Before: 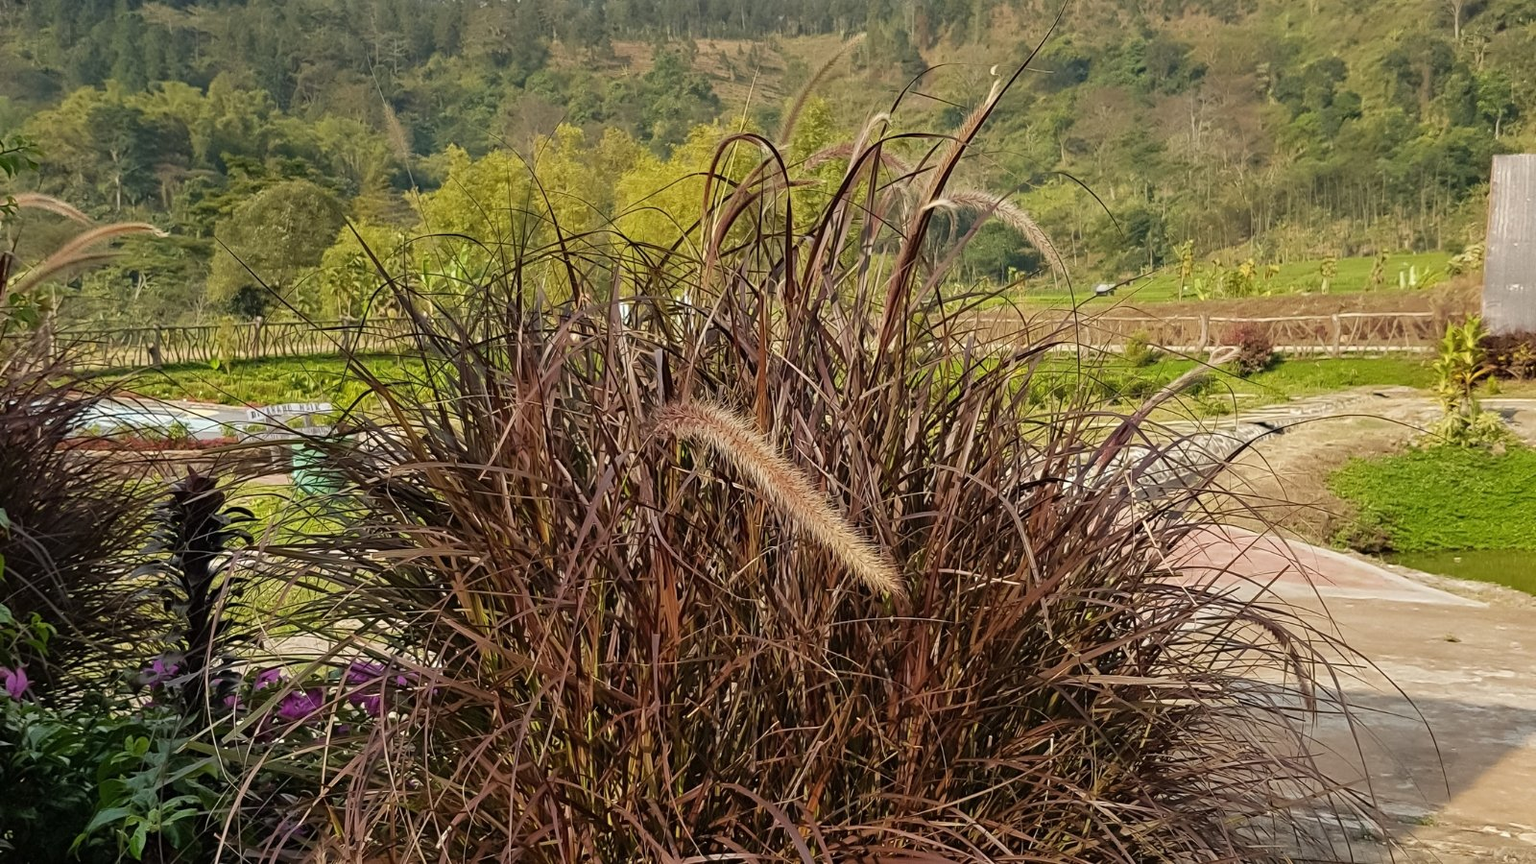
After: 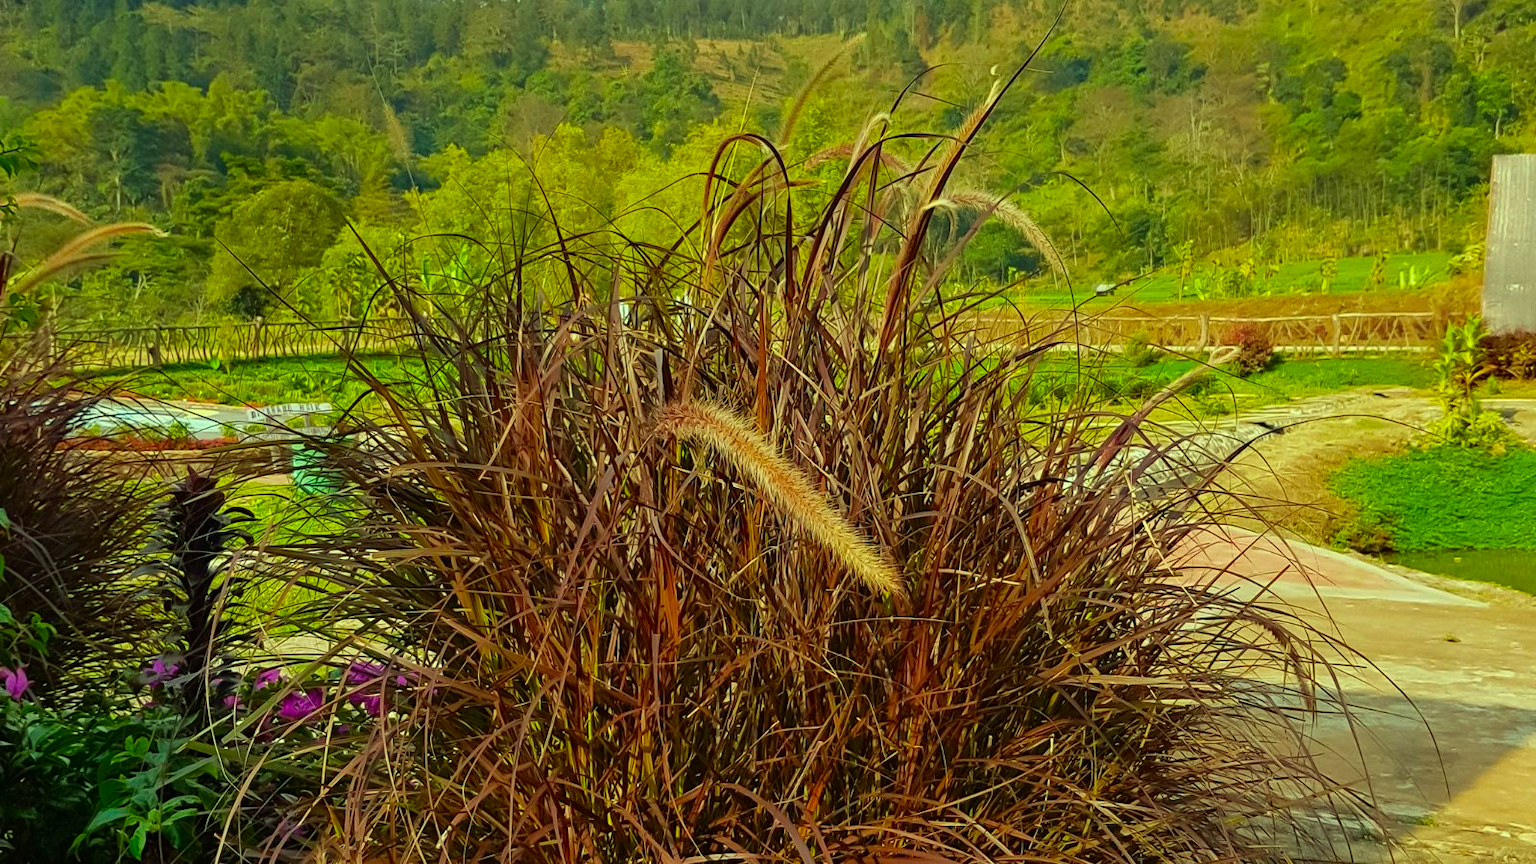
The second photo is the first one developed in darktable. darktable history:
color correction: highlights a* -10.77, highlights b* 9.8, saturation 1.72
velvia: strength 10%
